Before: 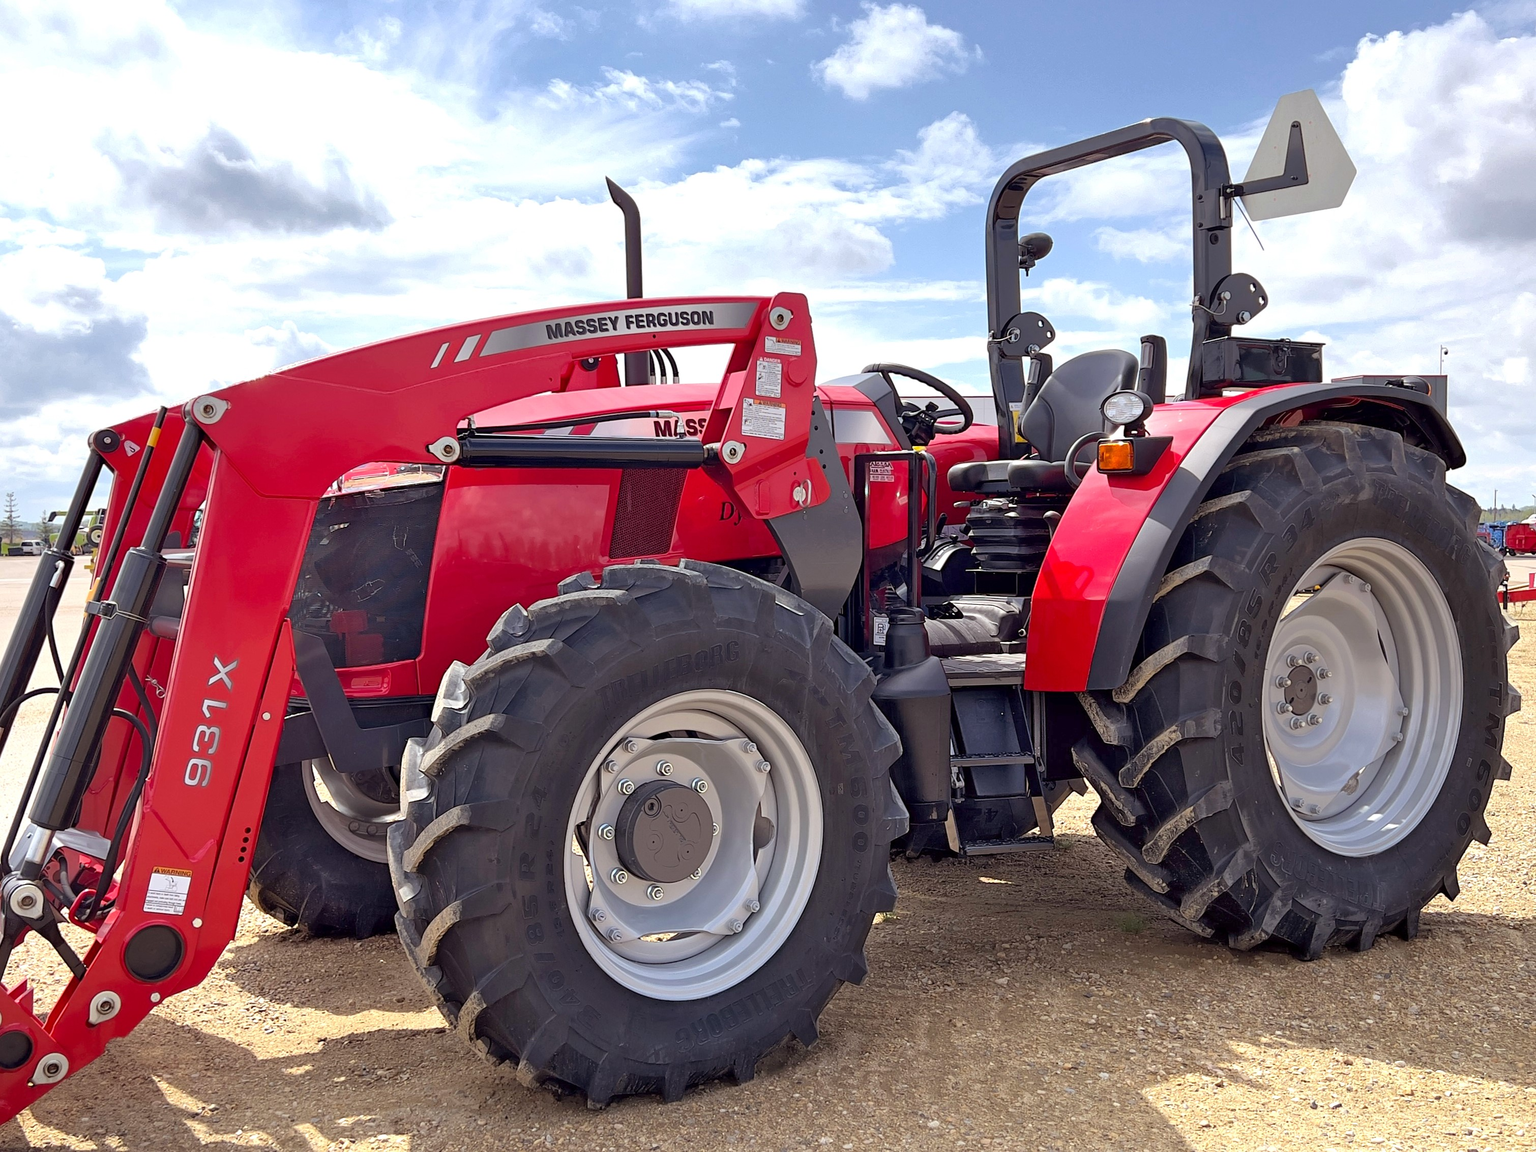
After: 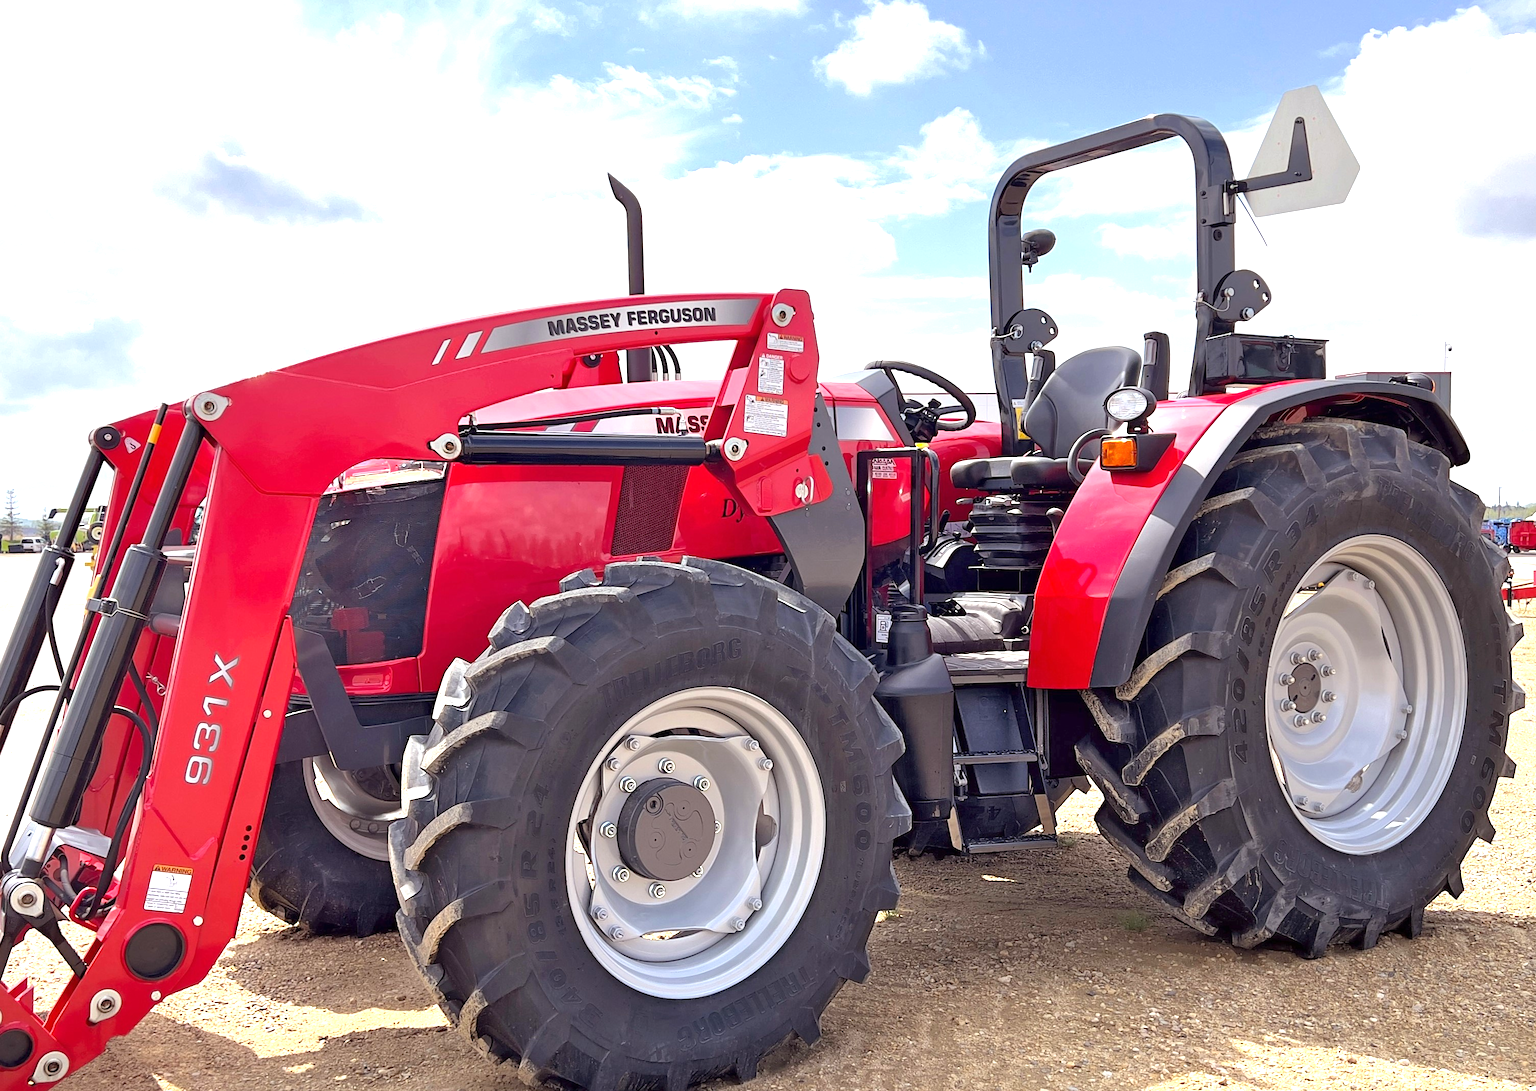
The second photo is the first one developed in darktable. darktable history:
crop: top 0.404%, right 0.257%, bottom 5.065%
exposure: black level correction 0, exposure 0.701 EV, compensate exposure bias true, compensate highlight preservation false
